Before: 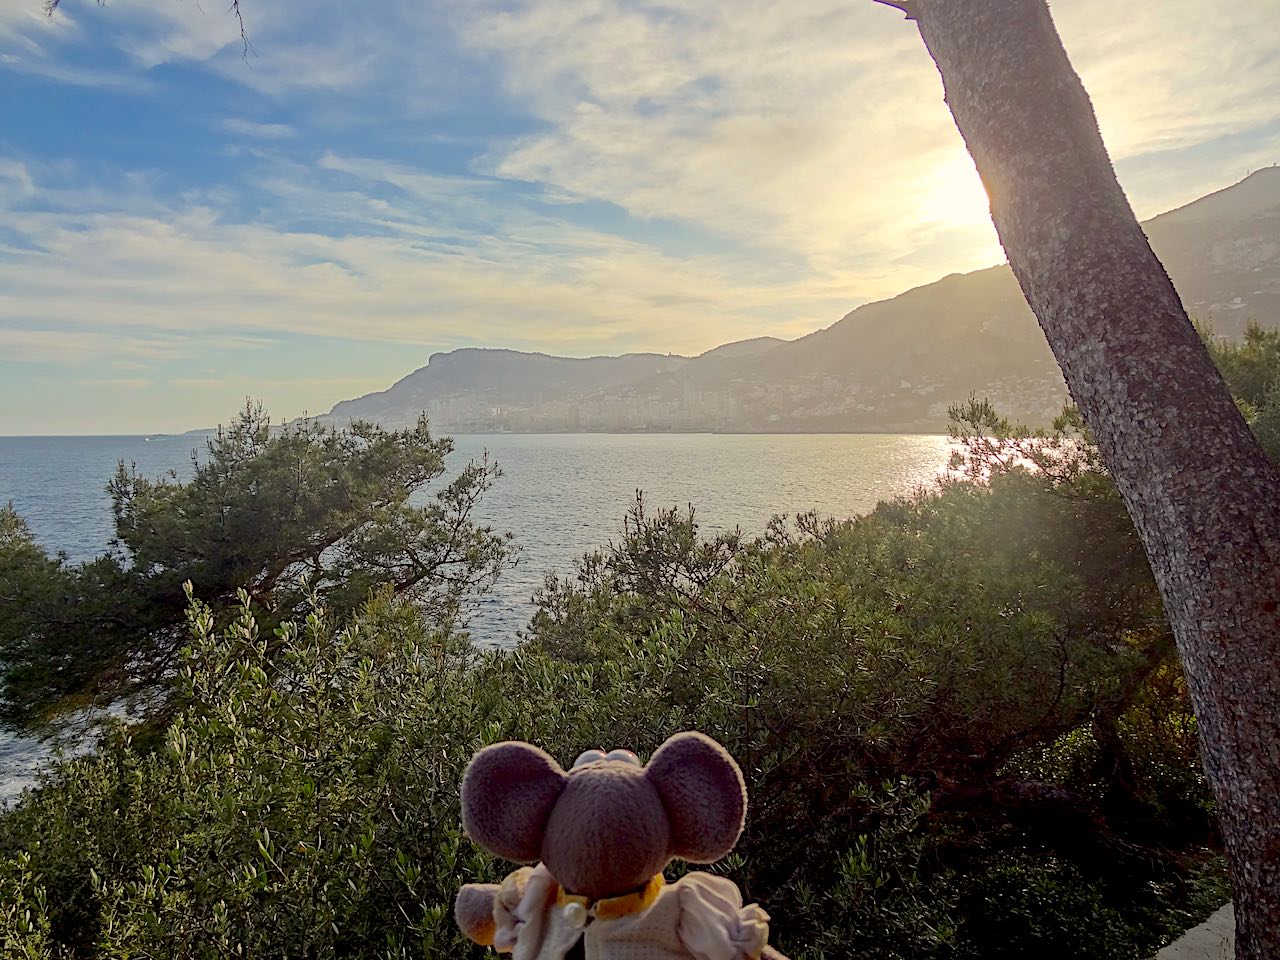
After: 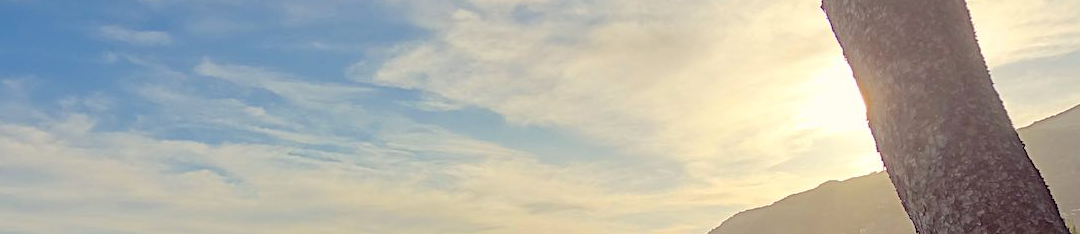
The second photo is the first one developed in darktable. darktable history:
crop and rotate: left 9.666%, top 9.78%, right 5.894%, bottom 65.78%
